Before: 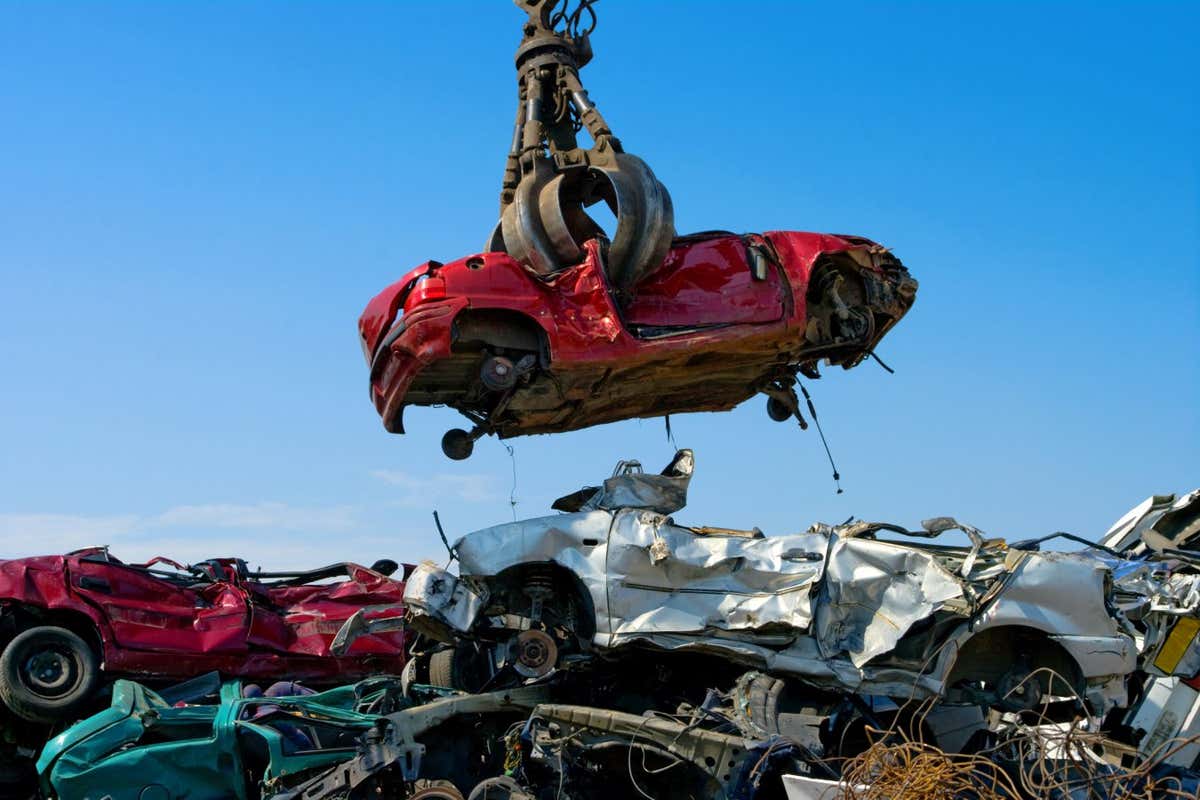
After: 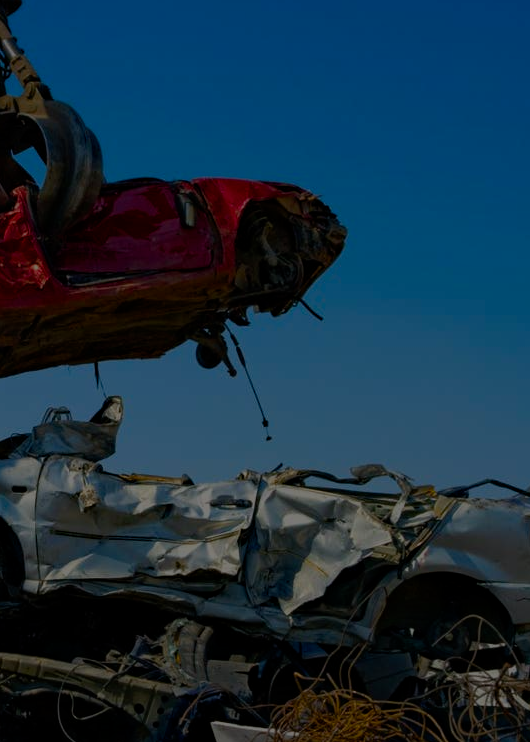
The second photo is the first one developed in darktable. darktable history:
color balance rgb: perceptual saturation grading › global saturation 20%, perceptual saturation grading › highlights -25%, perceptual saturation grading › shadows 25%
exposure: exposure -2.446 EV, compensate highlight preservation false
crop: left 47.628%, top 6.643%, right 7.874%
haze removal: compatibility mode true, adaptive false
